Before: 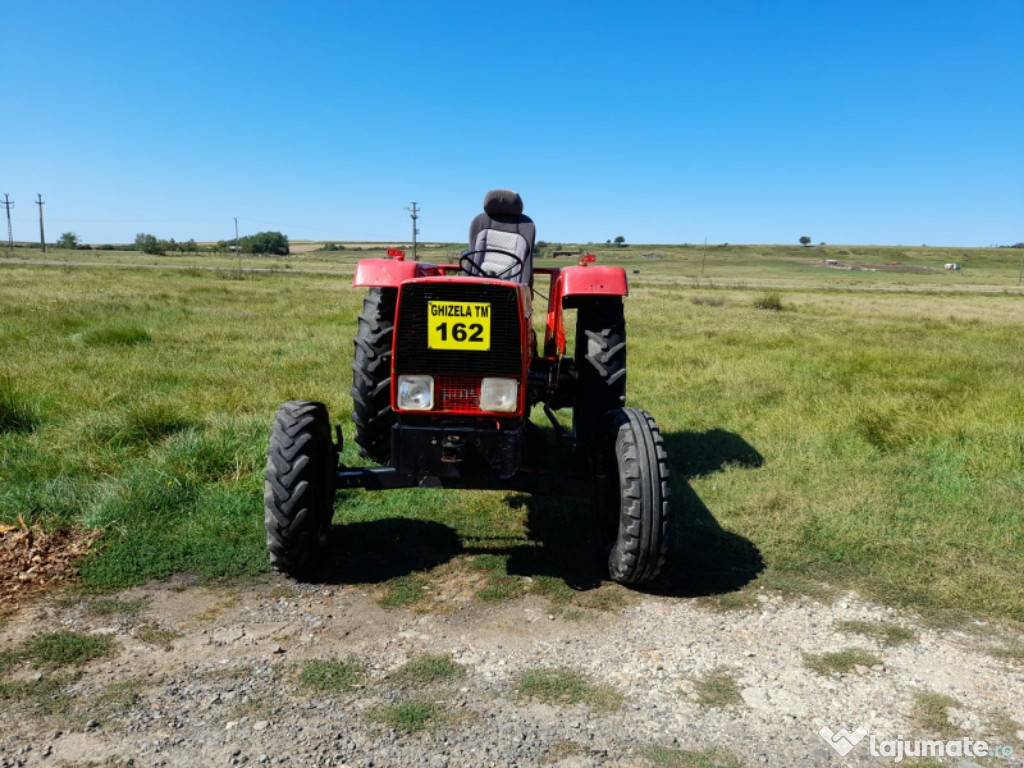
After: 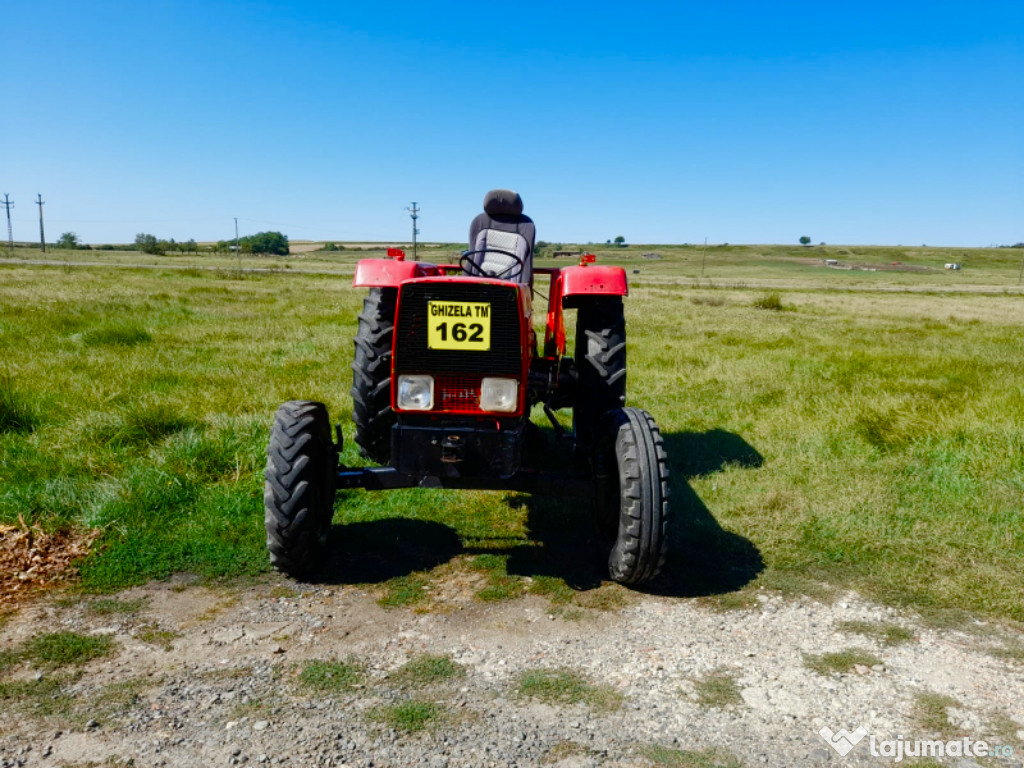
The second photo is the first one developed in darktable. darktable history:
color balance rgb: perceptual saturation grading › global saturation 24.716%, perceptual saturation grading › highlights -50.754%, perceptual saturation grading › mid-tones 19.521%, perceptual saturation grading › shadows 61.795%
